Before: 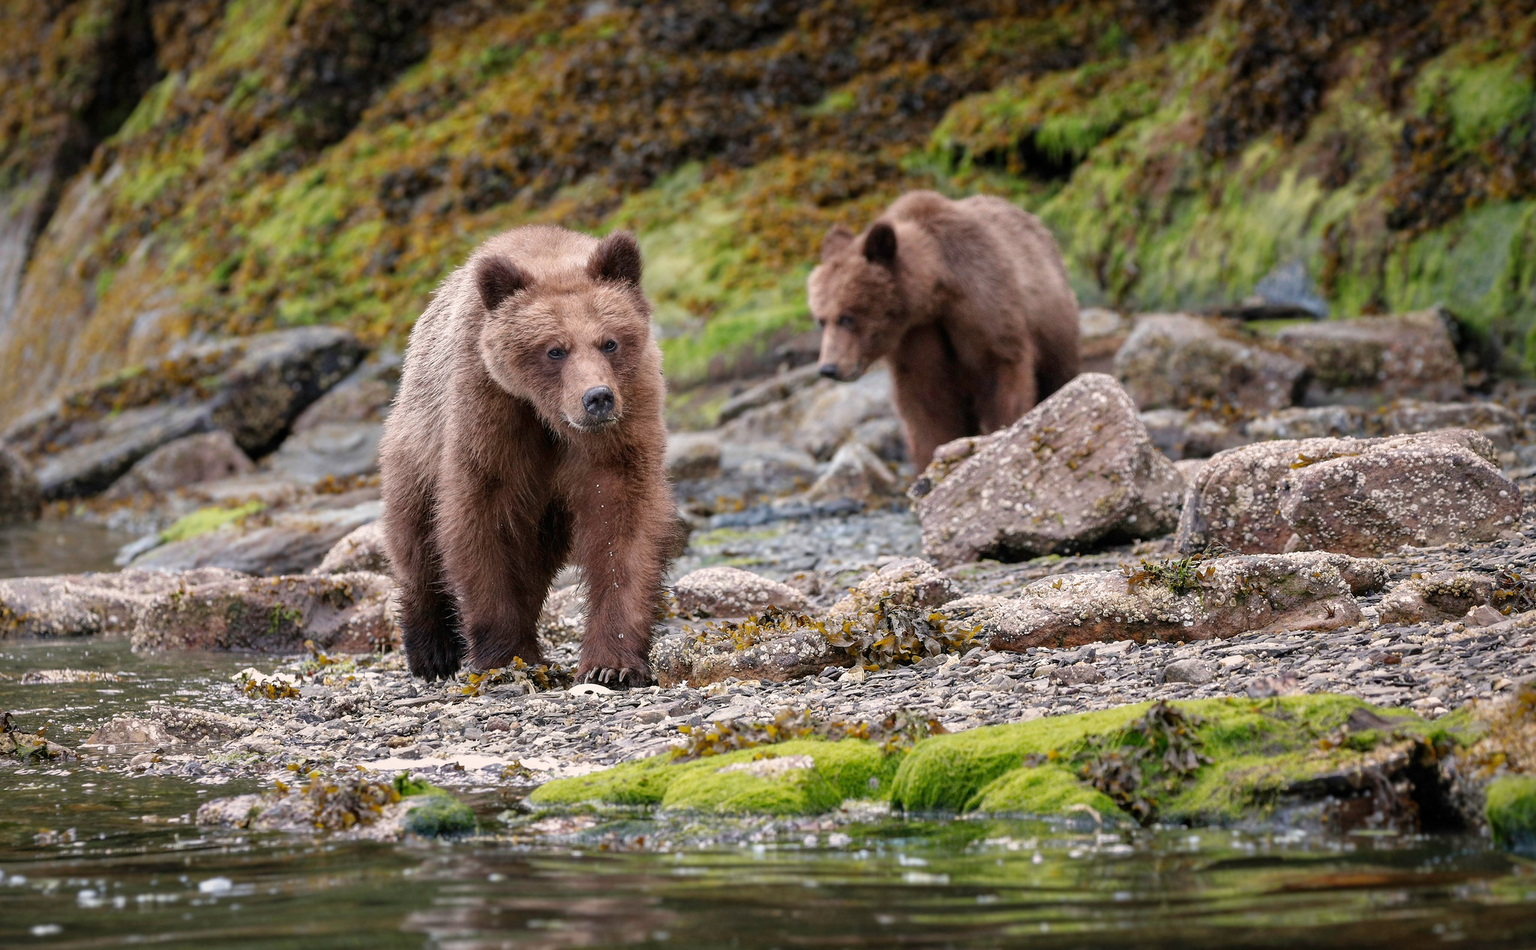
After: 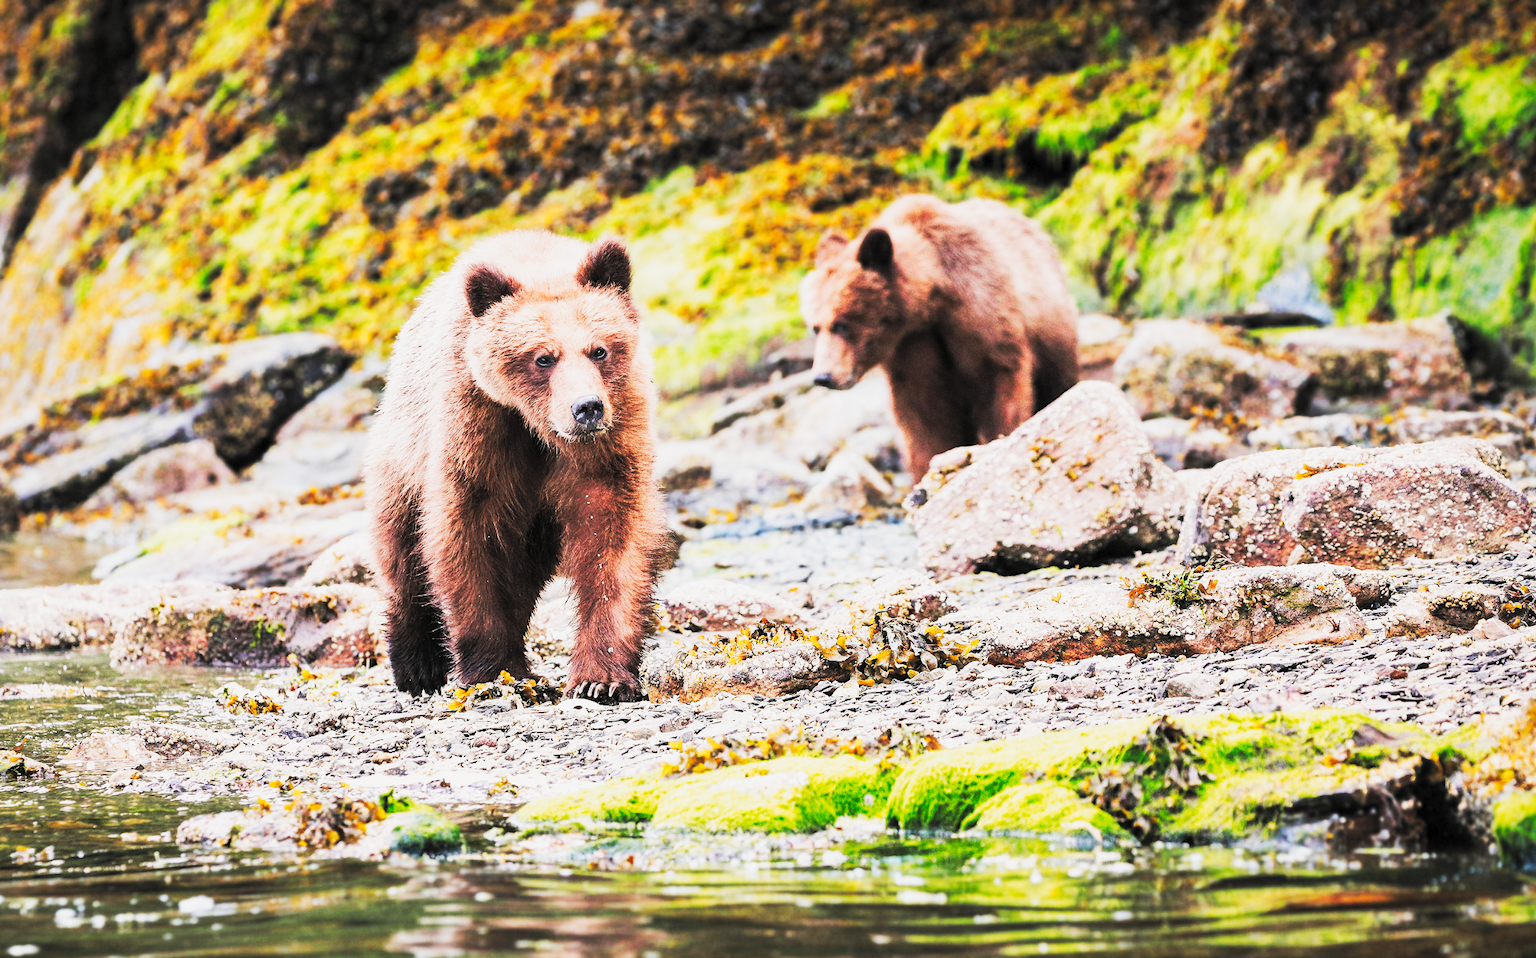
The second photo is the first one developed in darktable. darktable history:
contrast brightness saturation: brightness 0.27
filmic rgb: black relative exposure -11.34 EV, white relative exposure 3.23 EV, hardness 6.74, add noise in highlights 0.002, preserve chrominance max RGB, color science v3 (2019), use custom middle-gray values true, iterations of high-quality reconstruction 0, contrast in highlights soft
crop and rotate: left 1.531%, right 0.527%, bottom 1.221%
tone curve: curves: ch0 [(0, 0) (0.427, 0.375) (0.616, 0.801) (1, 1)], preserve colors none
